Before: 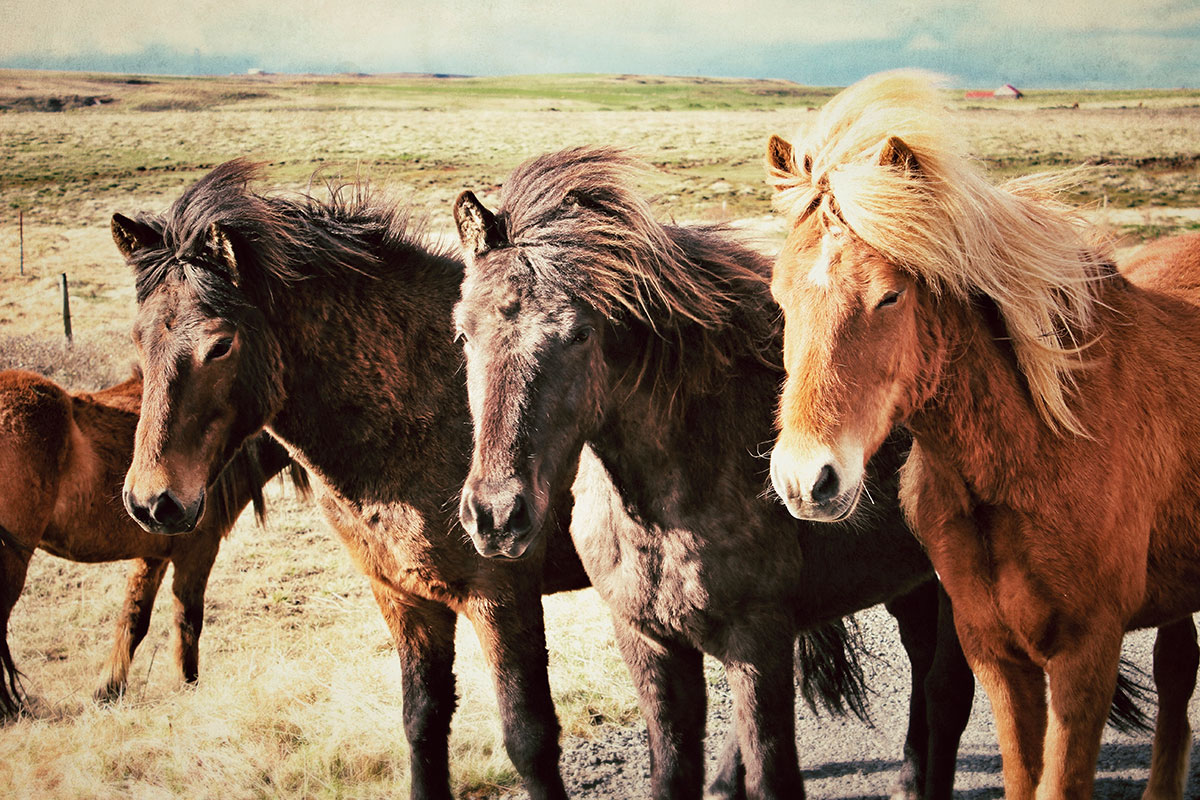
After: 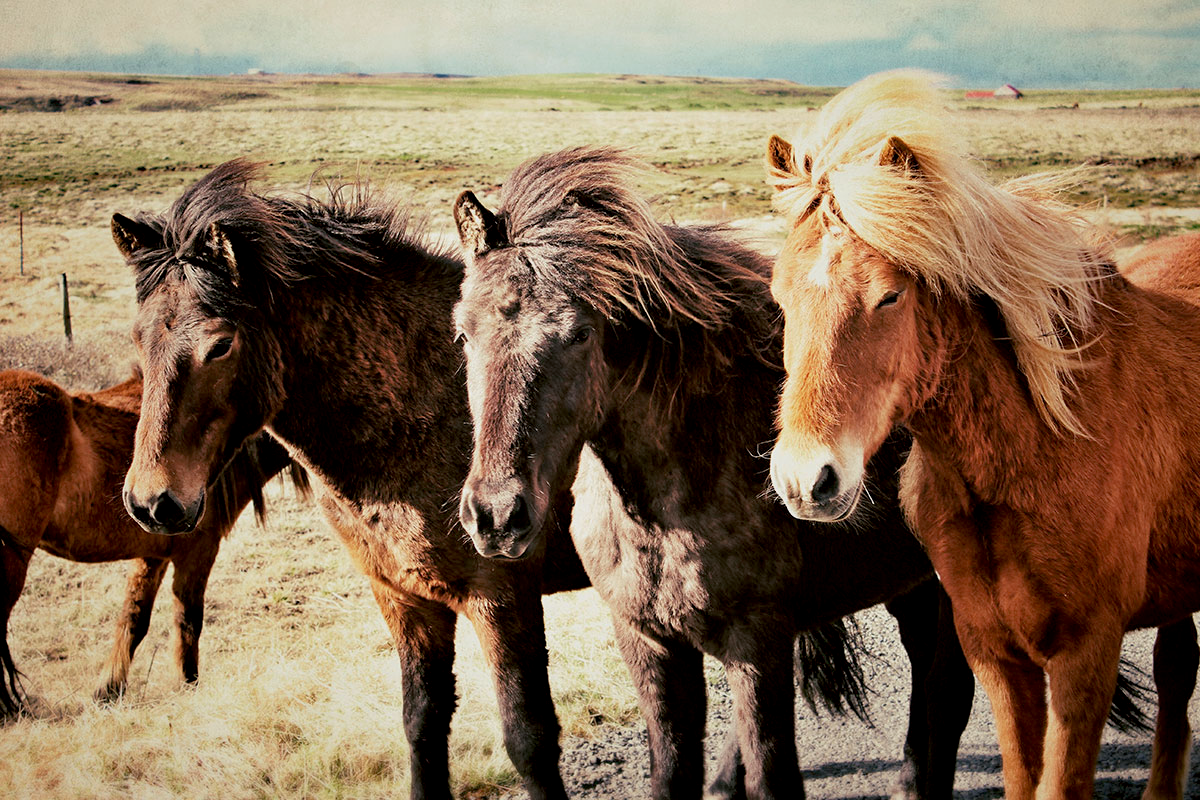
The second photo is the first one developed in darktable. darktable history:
exposure: black level correction 0.009, exposure -0.167 EV, compensate highlight preservation false
